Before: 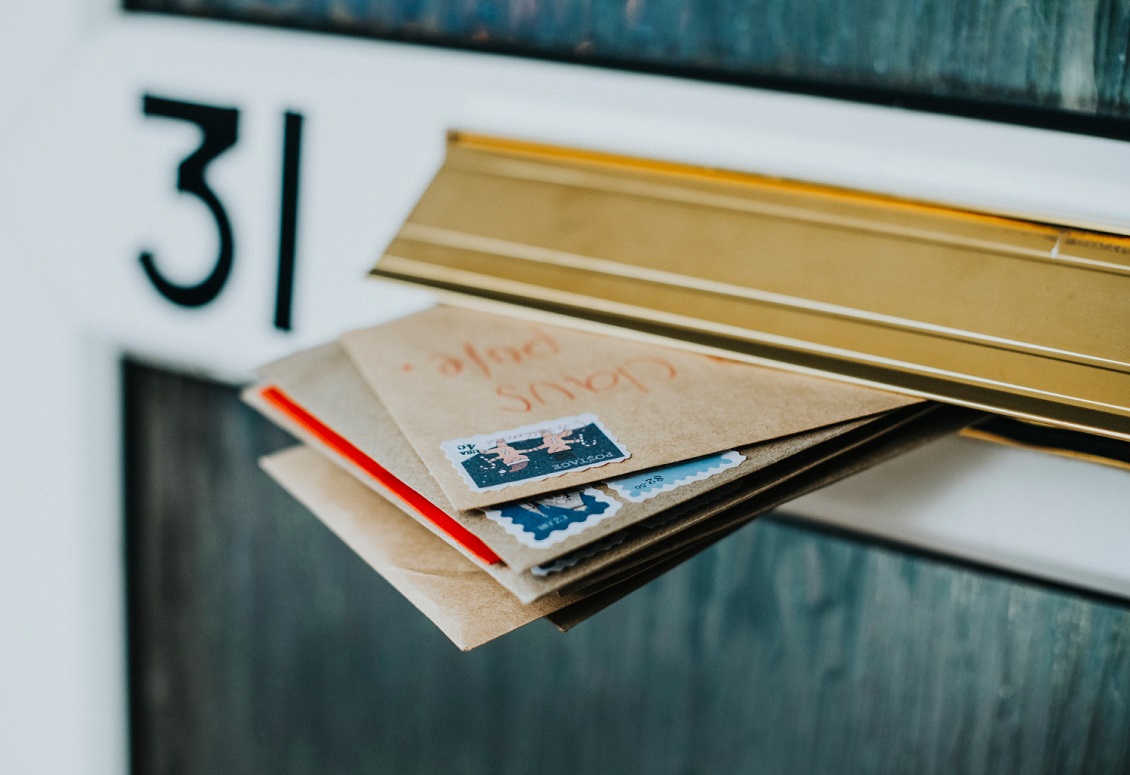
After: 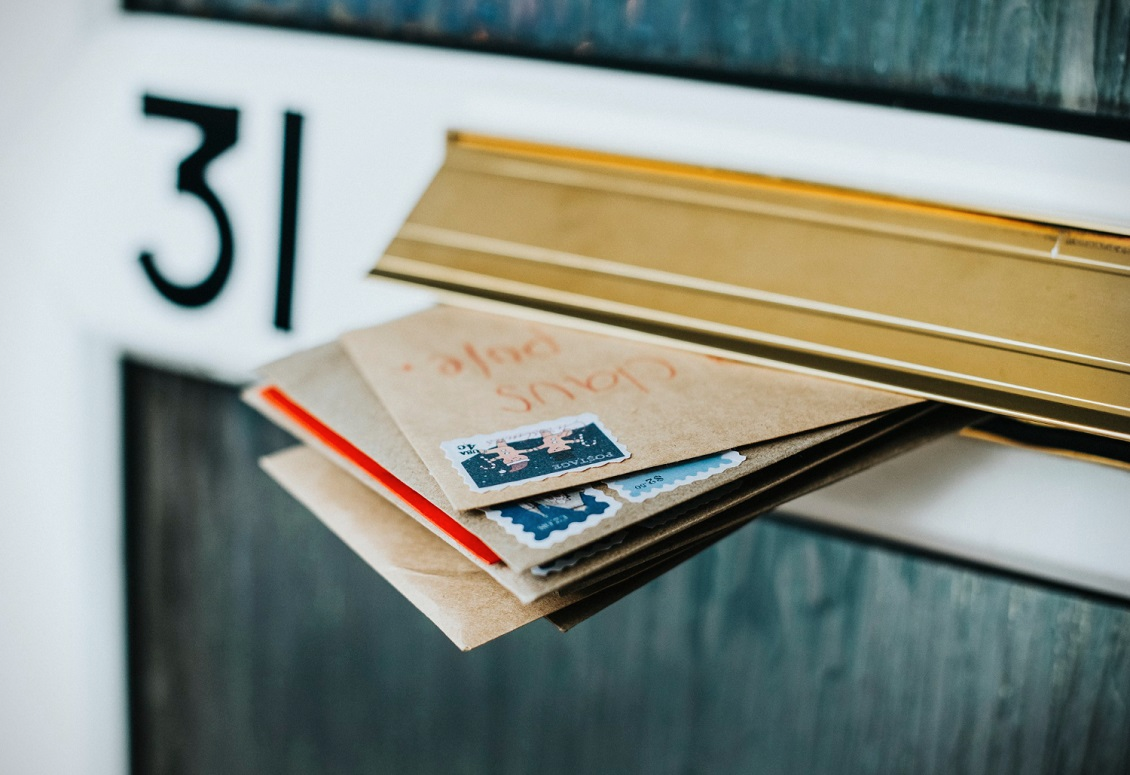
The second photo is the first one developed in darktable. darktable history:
shadows and highlights: shadows -12.5, white point adjustment 4, highlights 28.33
vignetting: fall-off start 92.6%, brightness -0.52, saturation -0.51, center (-0.012, 0)
